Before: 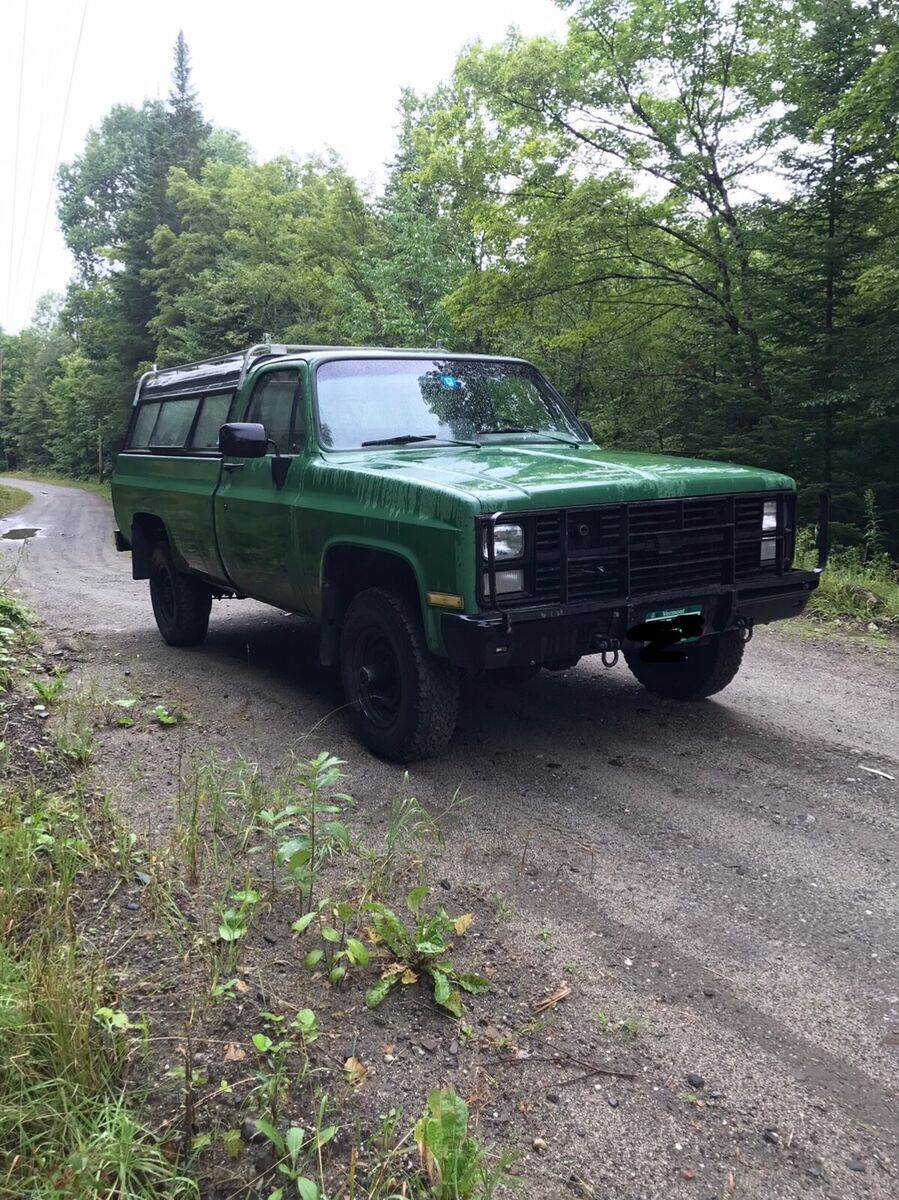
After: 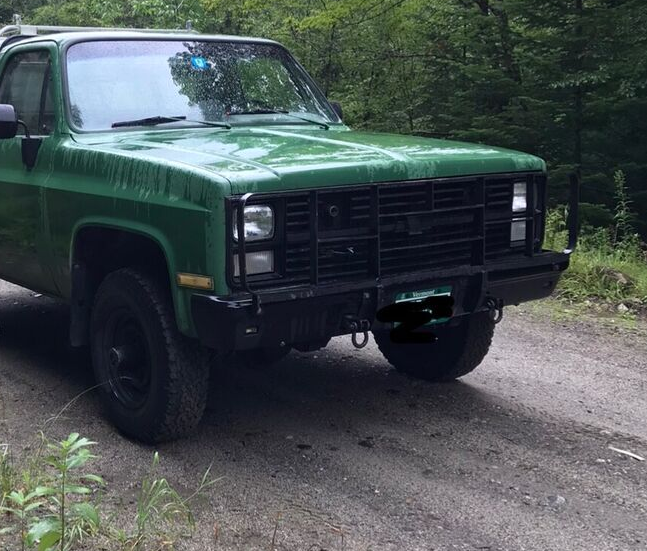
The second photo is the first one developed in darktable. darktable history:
crop and rotate: left 27.939%, top 26.595%, bottom 27.455%
exposure: exposure 0.025 EV, compensate highlight preservation false
